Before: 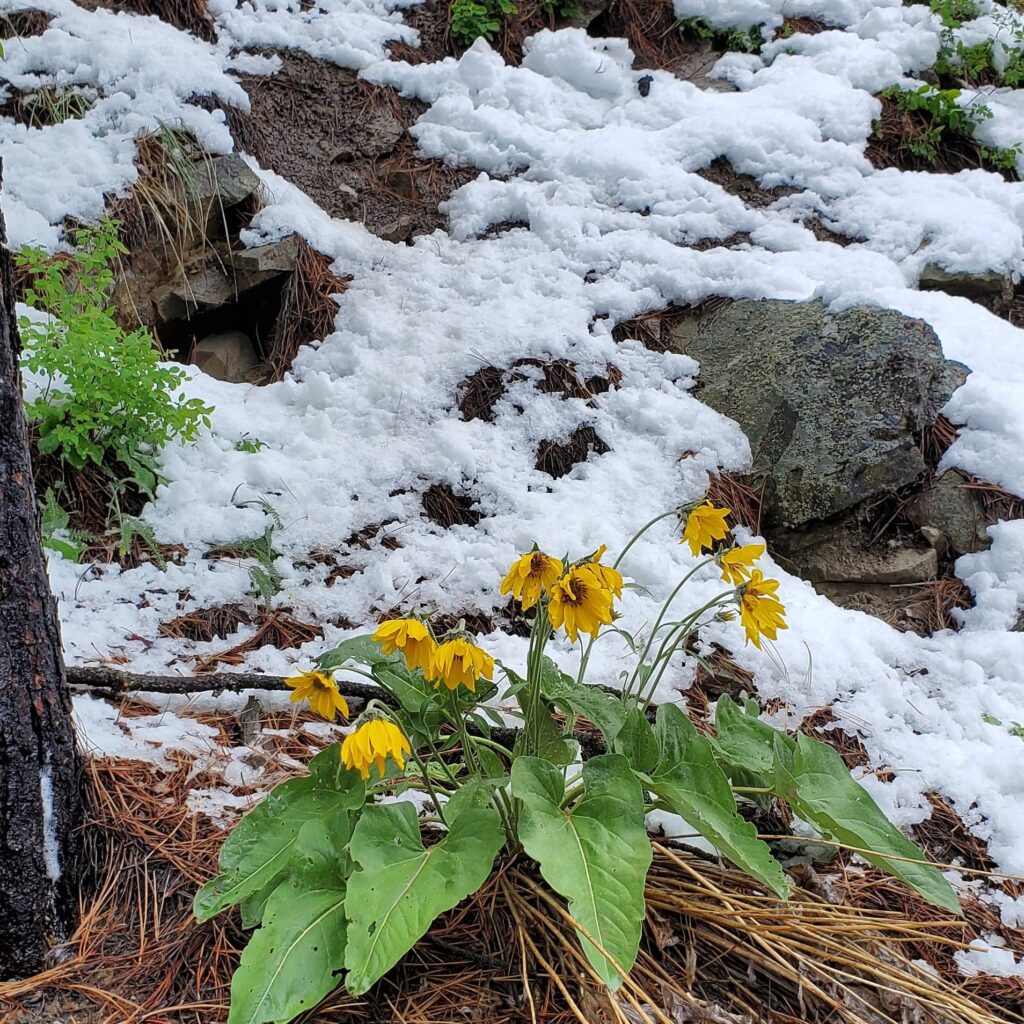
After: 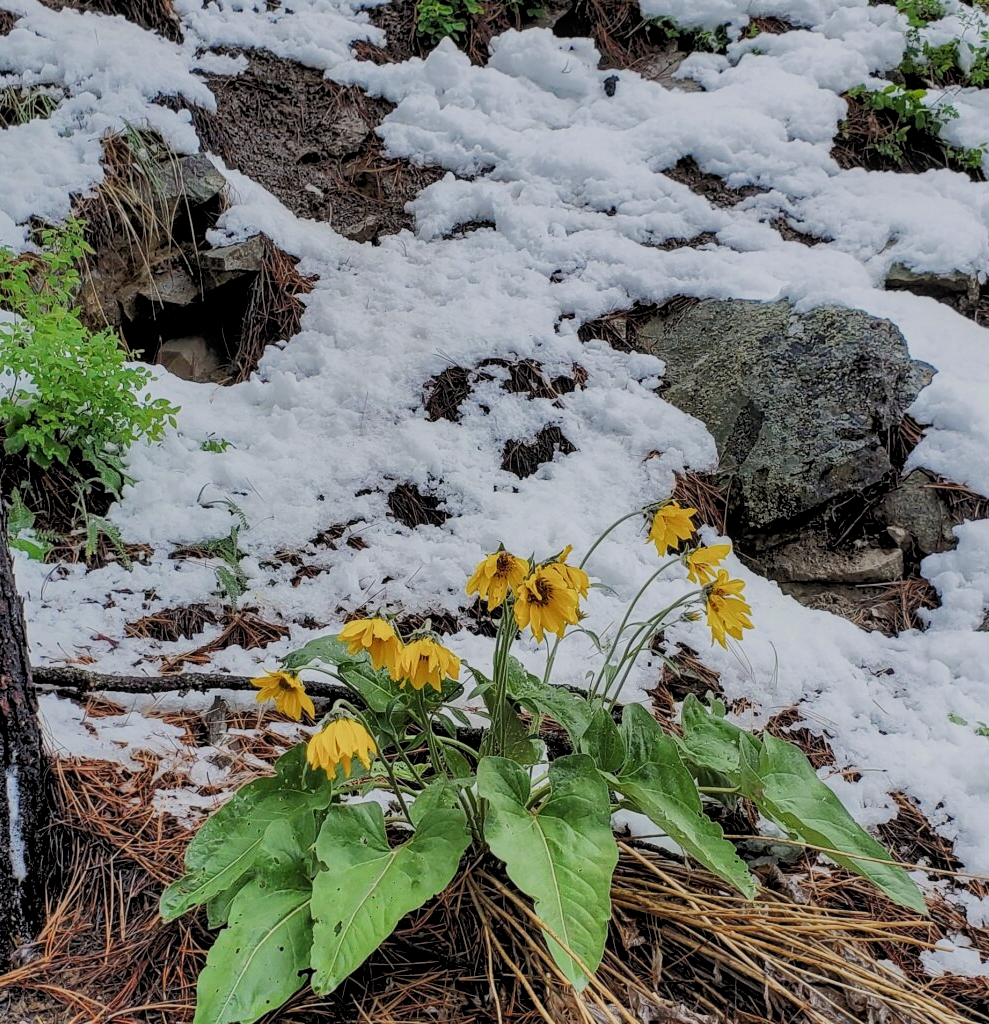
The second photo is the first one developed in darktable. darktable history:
filmic rgb: black relative exposure -7.65 EV, white relative exposure 4.56 EV, hardness 3.61, preserve chrominance RGB euclidean norm, color science v5 (2021), contrast in shadows safe, contrast in highlights safe
crop and rotate: left 3.373%
tone equalizer: -8 EV -1.82 EV, -7 EV -1.18 EV, -6 EV -1.62 EV, luminance estimator HSV value / RGB max
local contrast: on, module defaults
